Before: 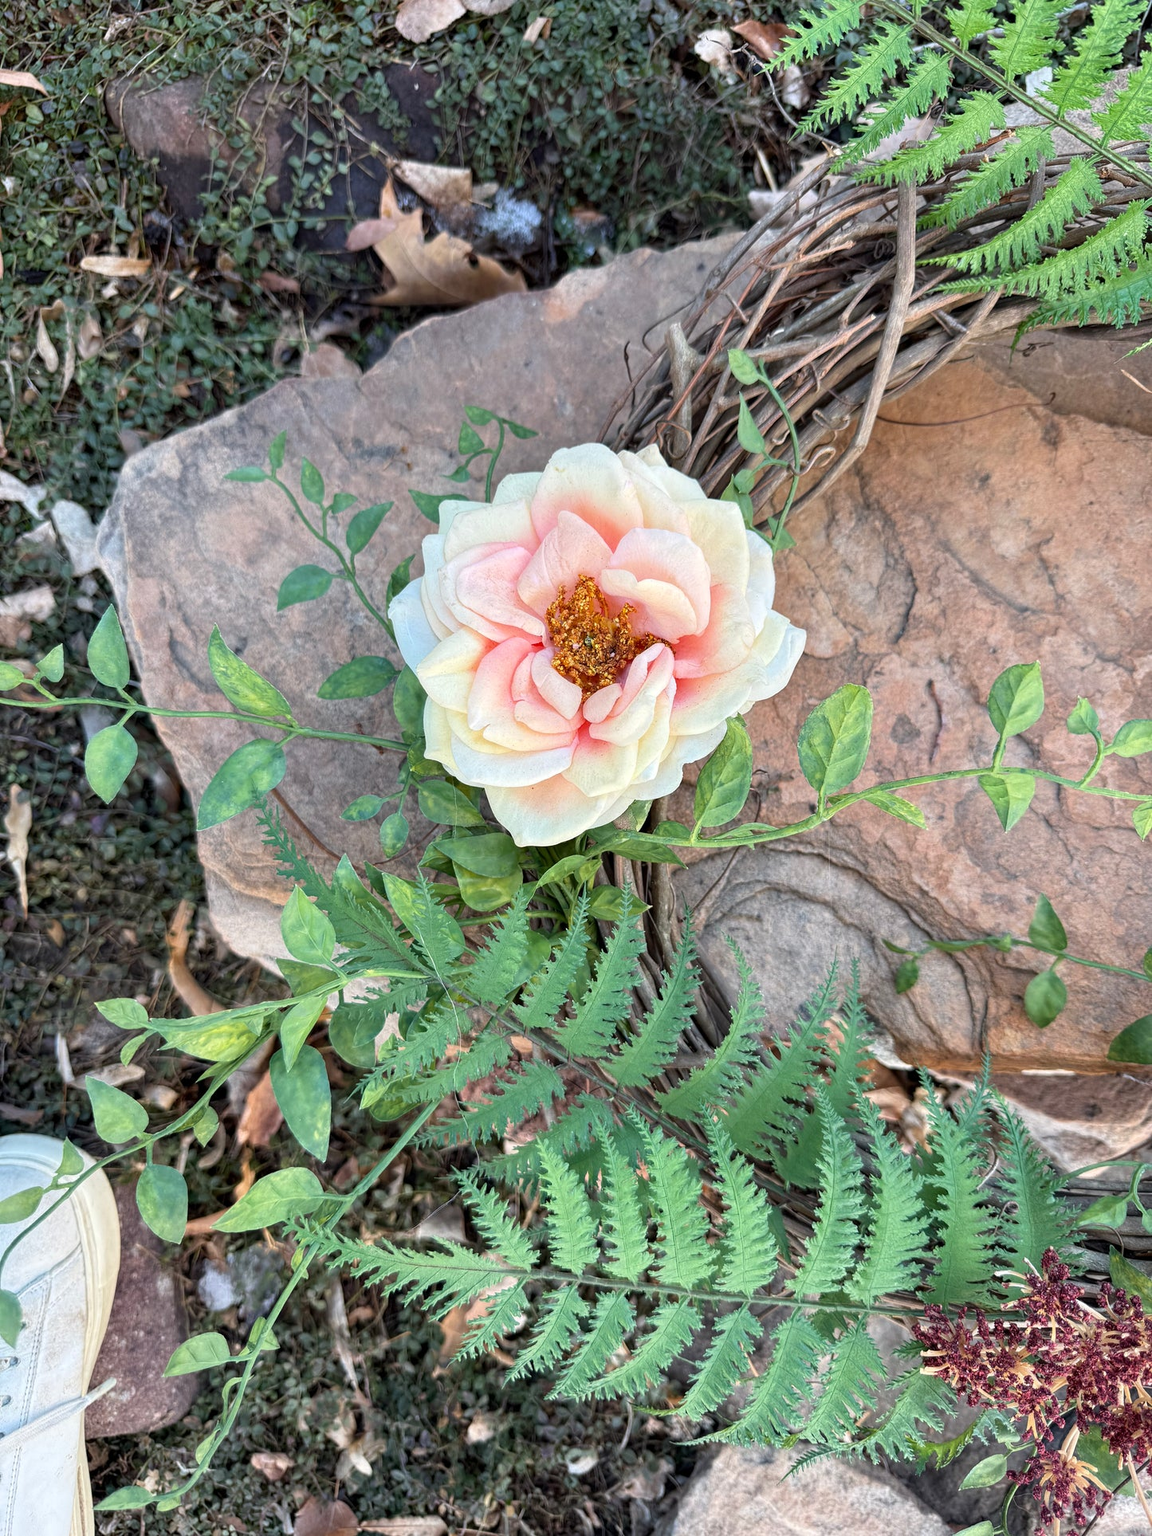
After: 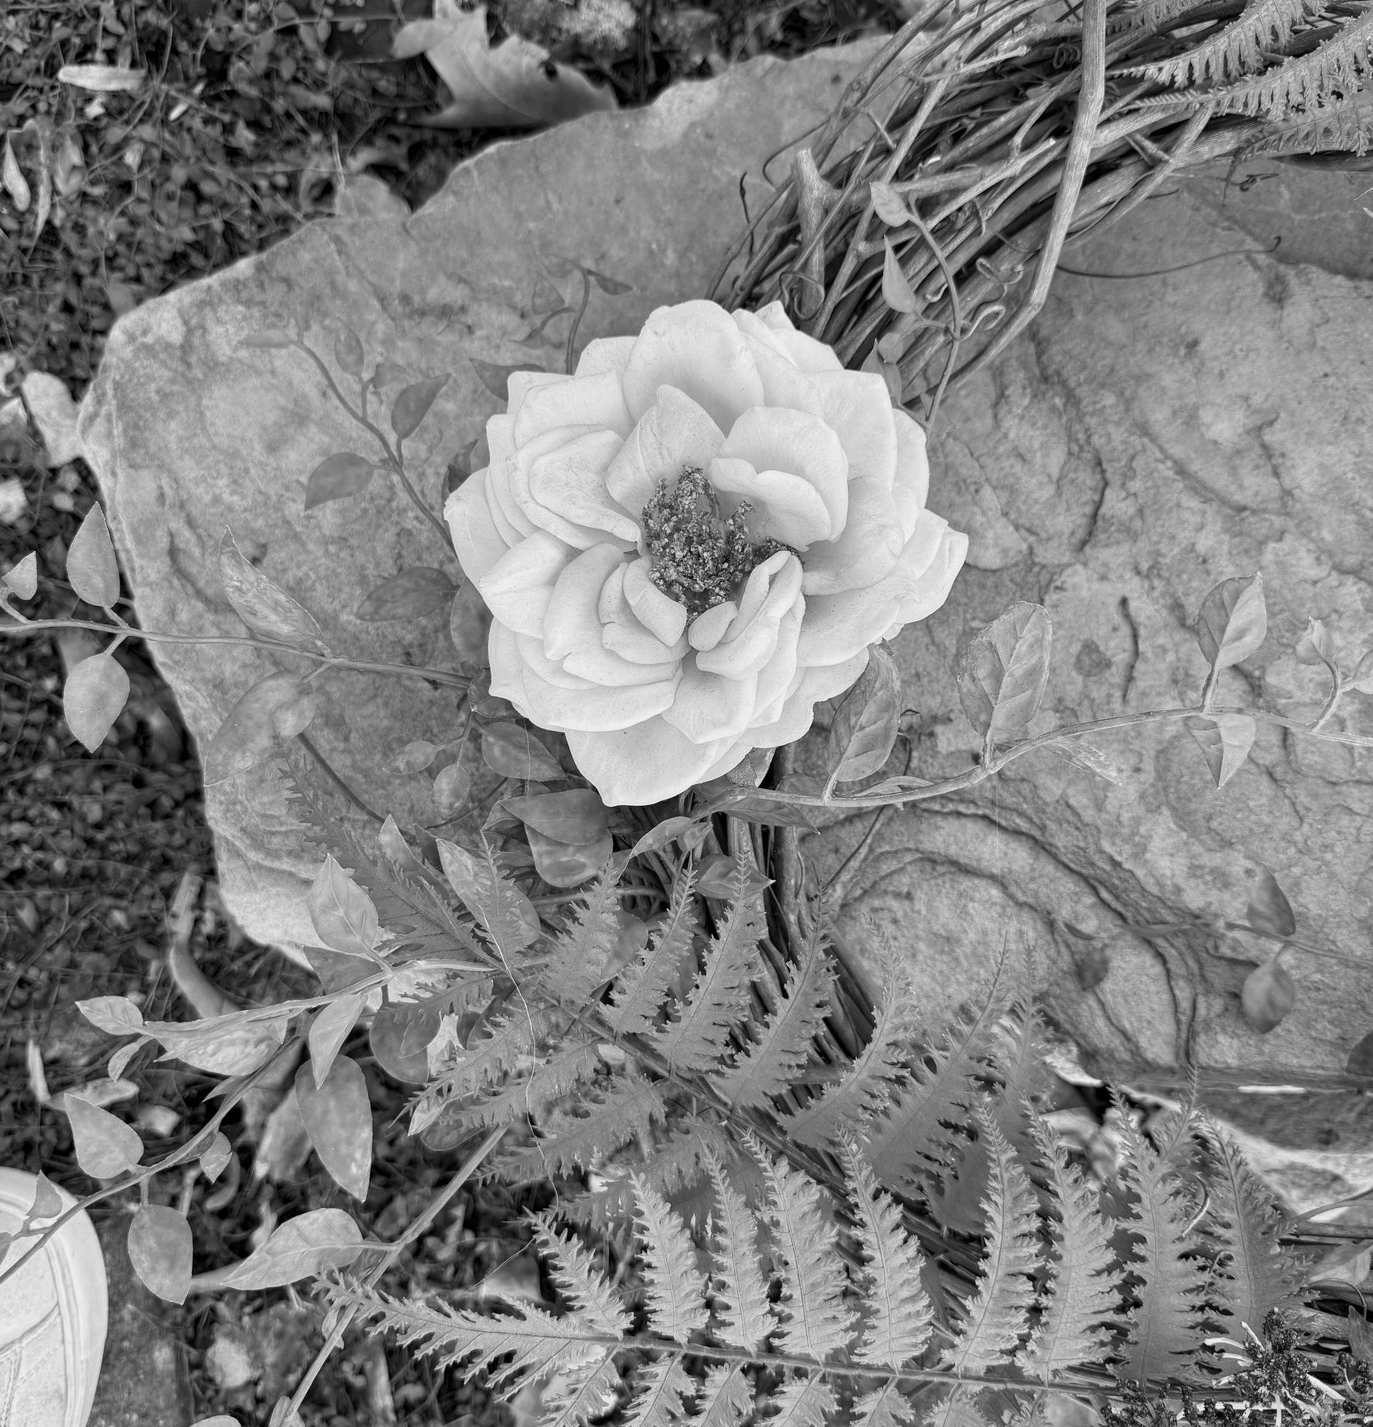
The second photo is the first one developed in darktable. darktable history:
monochrome: a 14.95, b -89.96
crop and rotate: left 2.991%, top 13.302%, right 1.981%, bottom 12.636%
